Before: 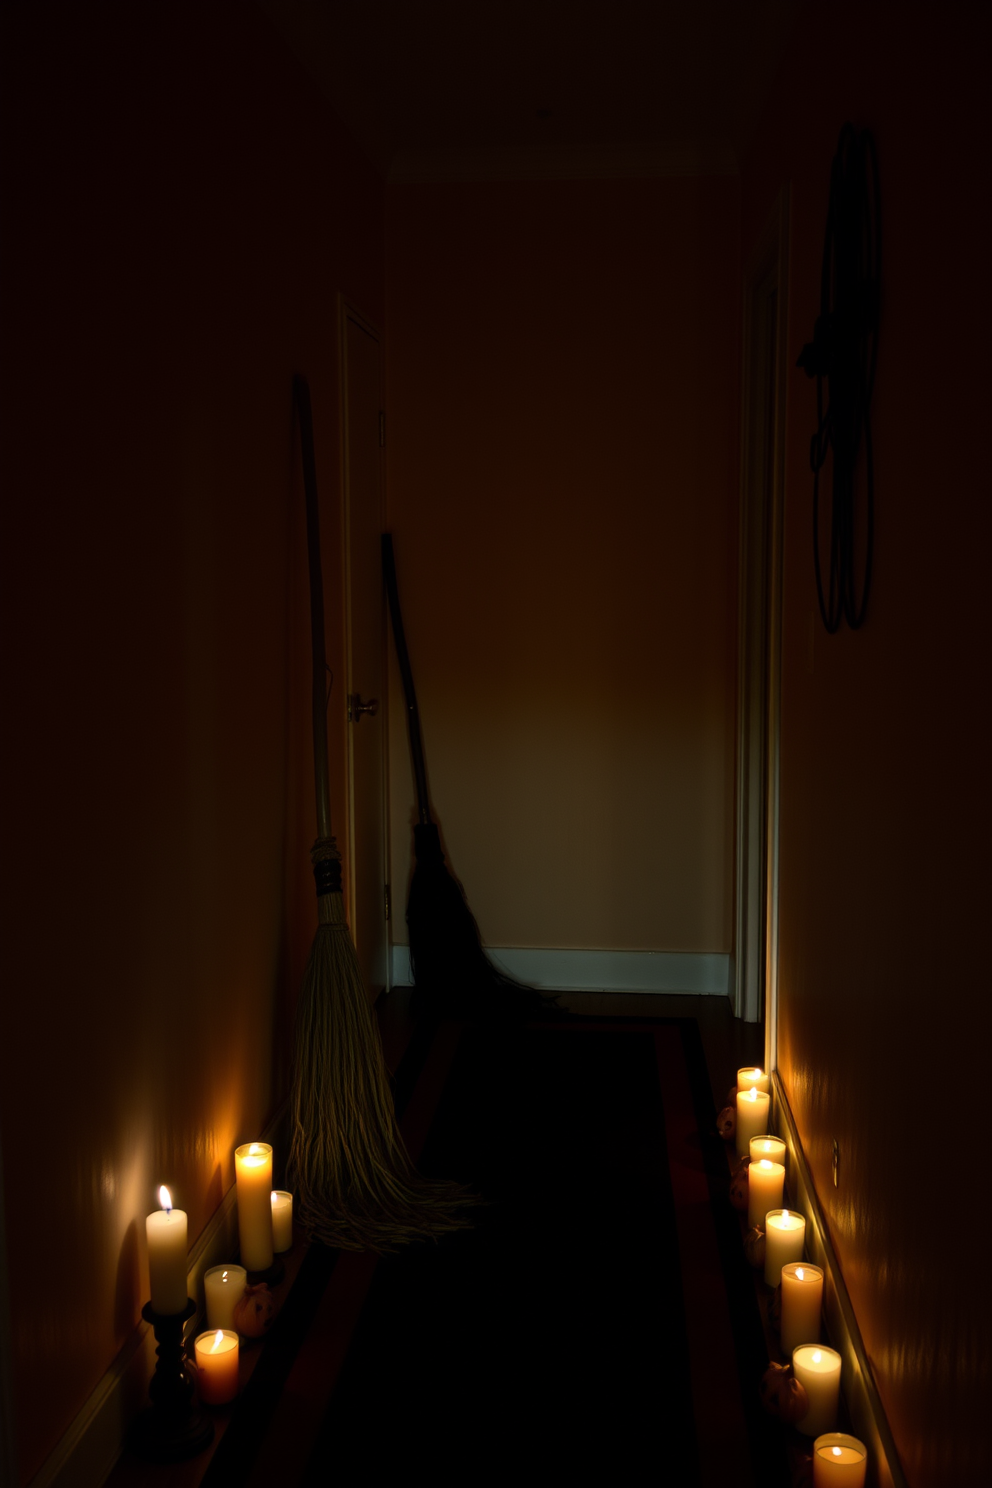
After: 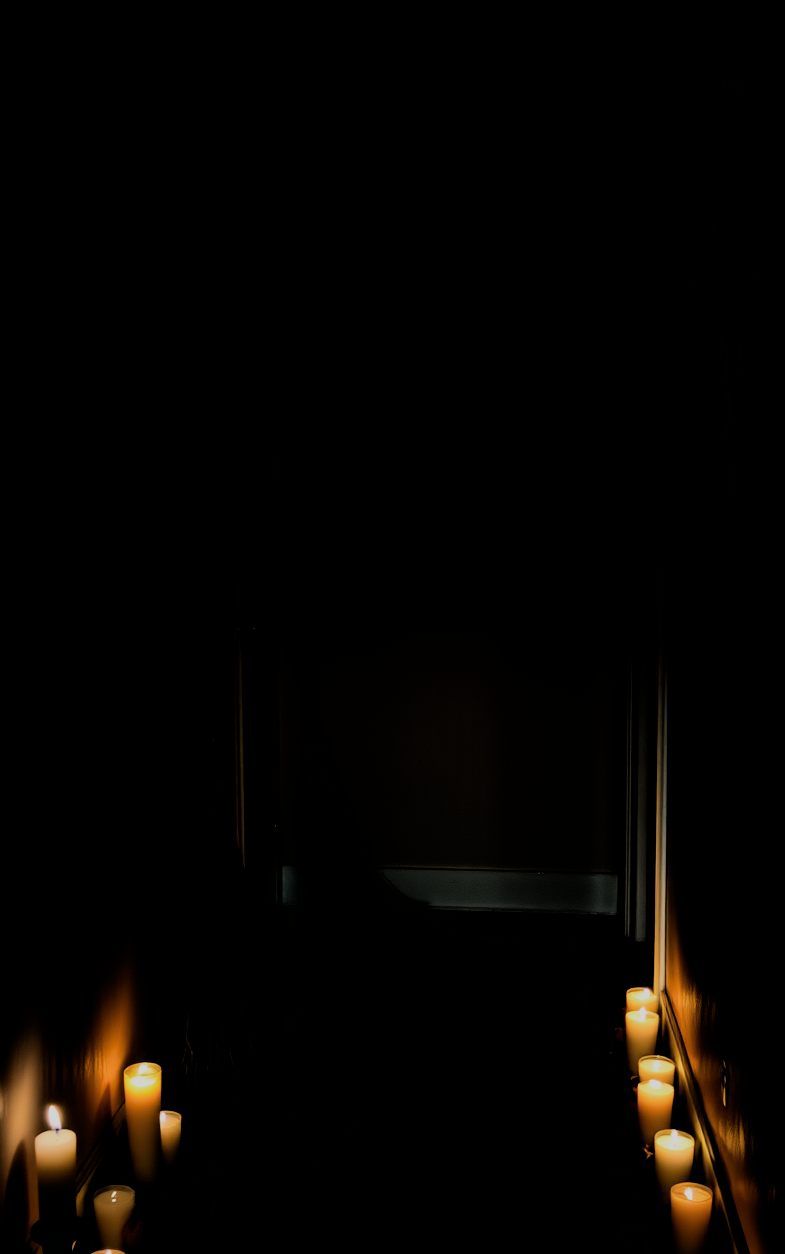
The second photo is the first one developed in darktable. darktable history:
crop: left 11.225%, top 5.381%, right 9.565%, bottom 10.314%
filmic rgb: black relative exposure -3.21 EV, white relative exposure 7.02 EV, hardness 1.46, contrast 1.35
